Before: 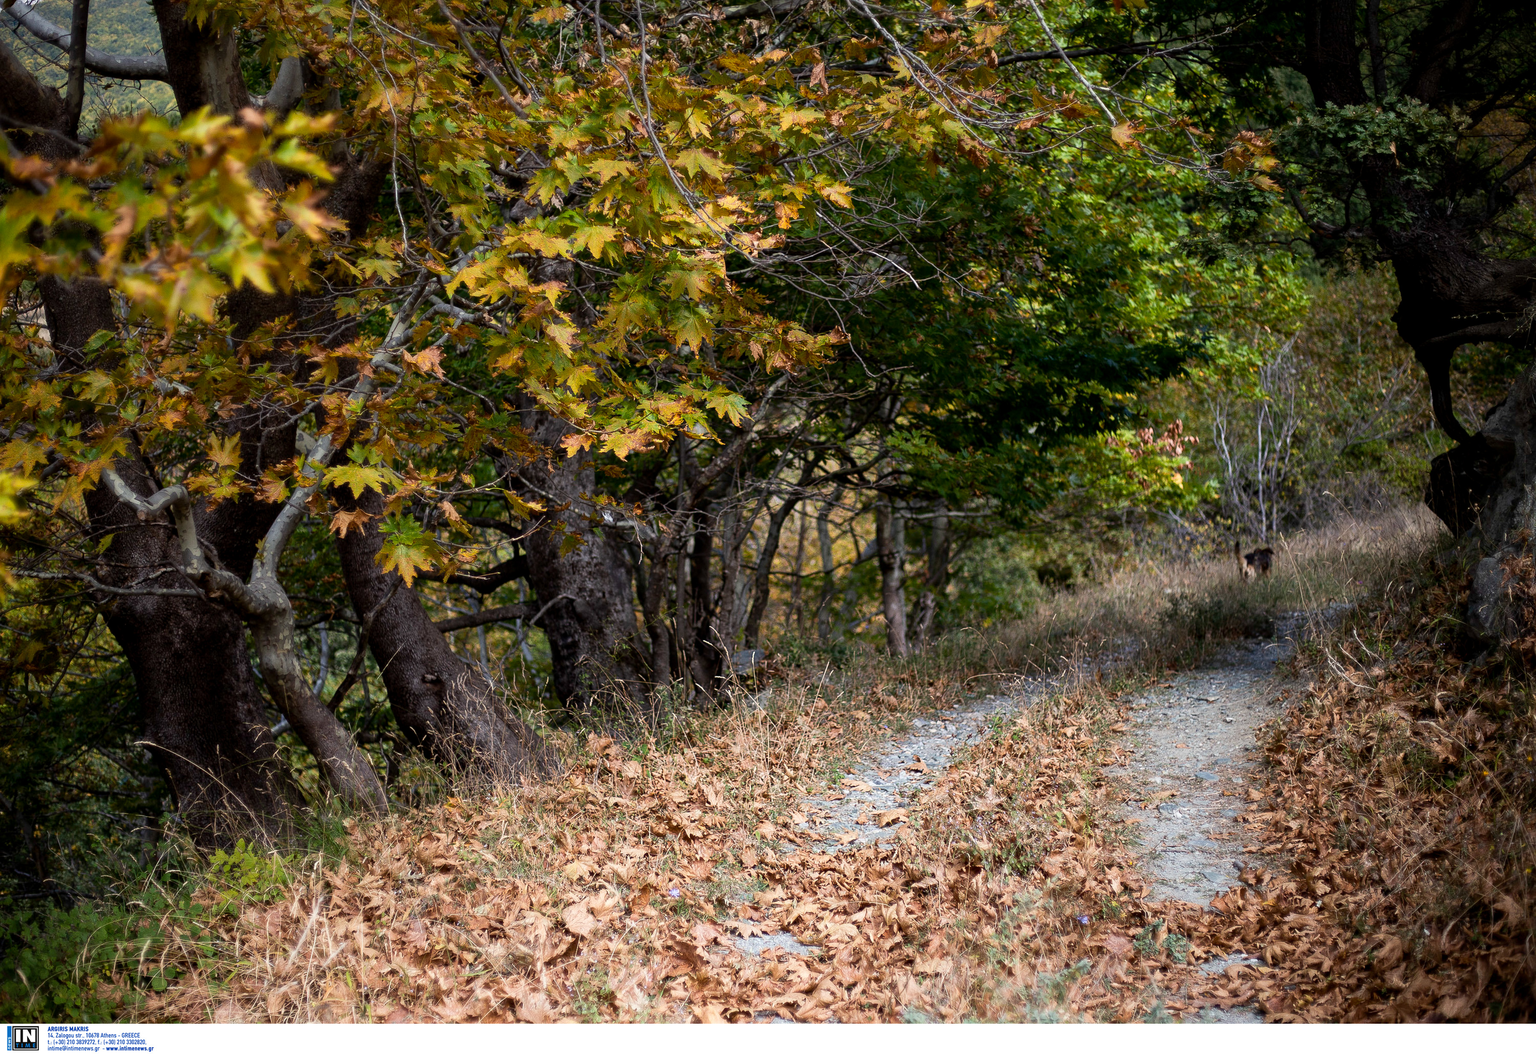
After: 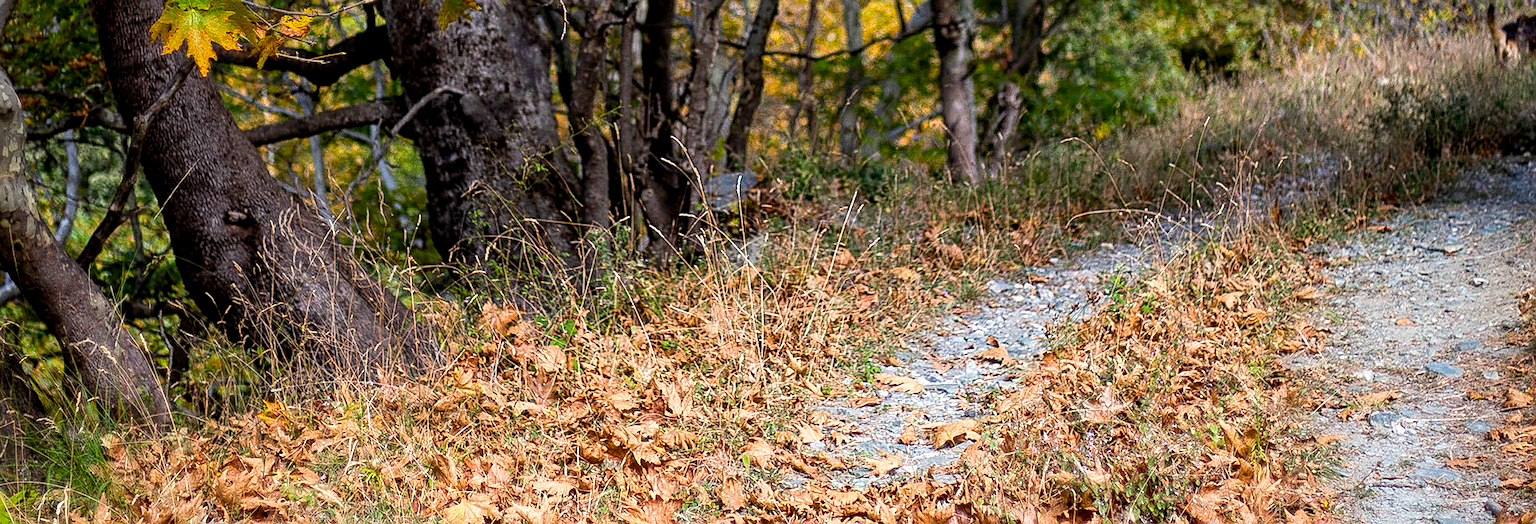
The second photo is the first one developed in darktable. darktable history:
contrast brightness saturation: brightness 0.09, saturation 0.19
local contrast: highlights 35%, detail 135%
sharpen: radius 1.967
color balance: output saturation 120%
crop: left 18.091%, top 51.13%, right 17.525%, bottom 16.85%
